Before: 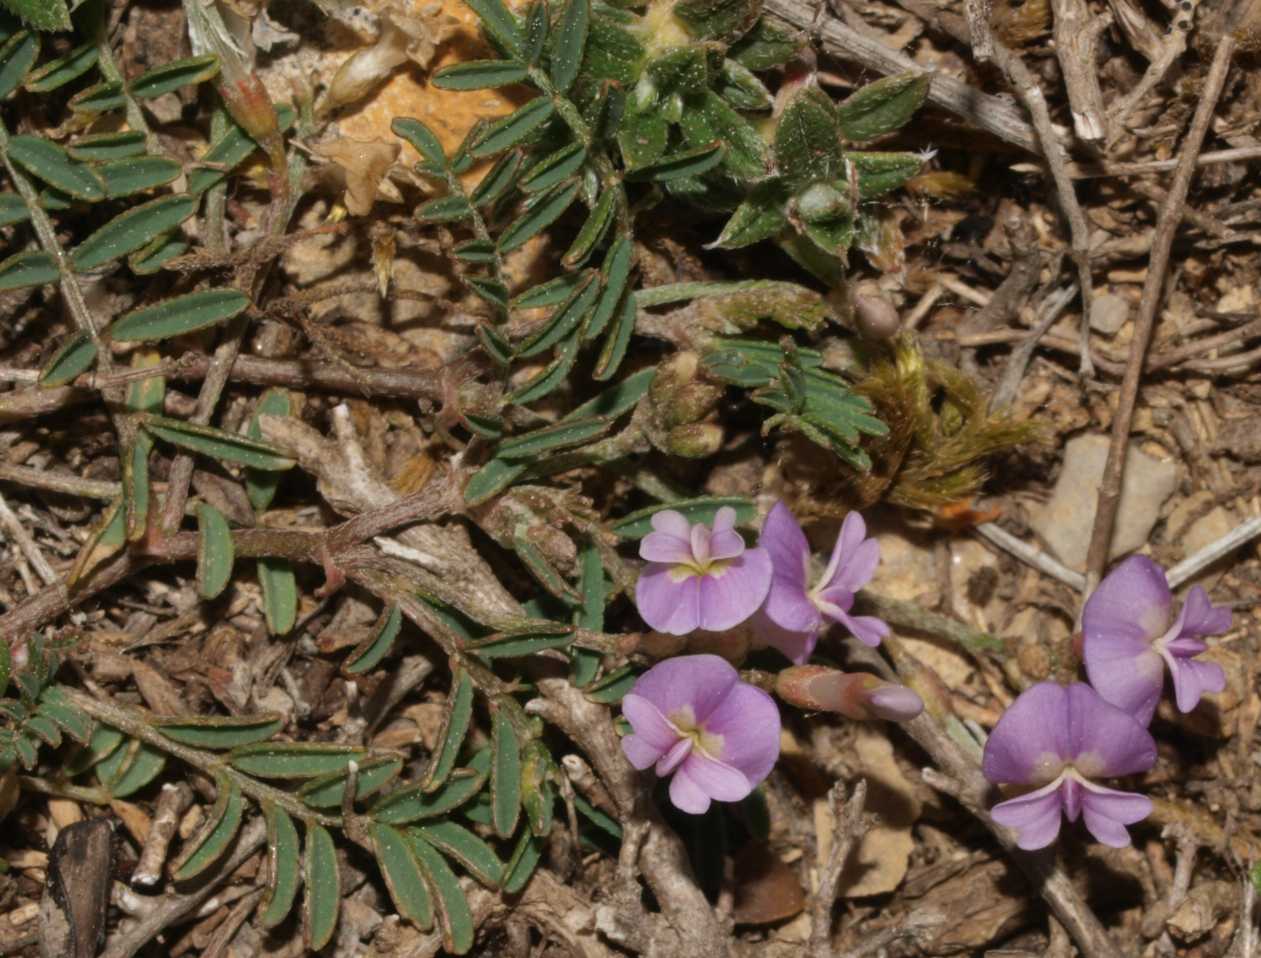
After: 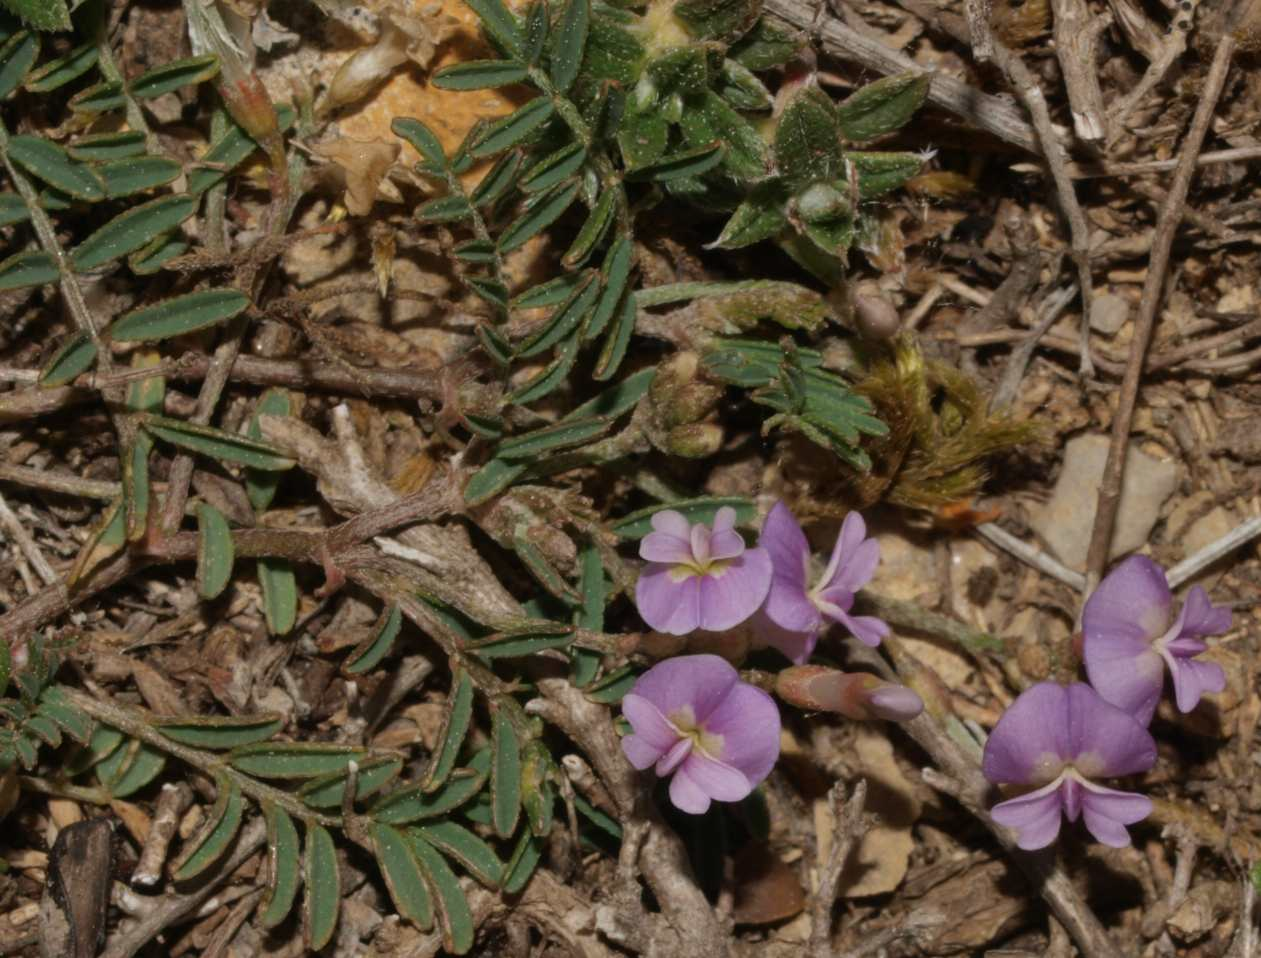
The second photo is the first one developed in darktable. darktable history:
exposure: exposure -0.307 EV, compensate exposure bias true, compensate highlight preservation false
